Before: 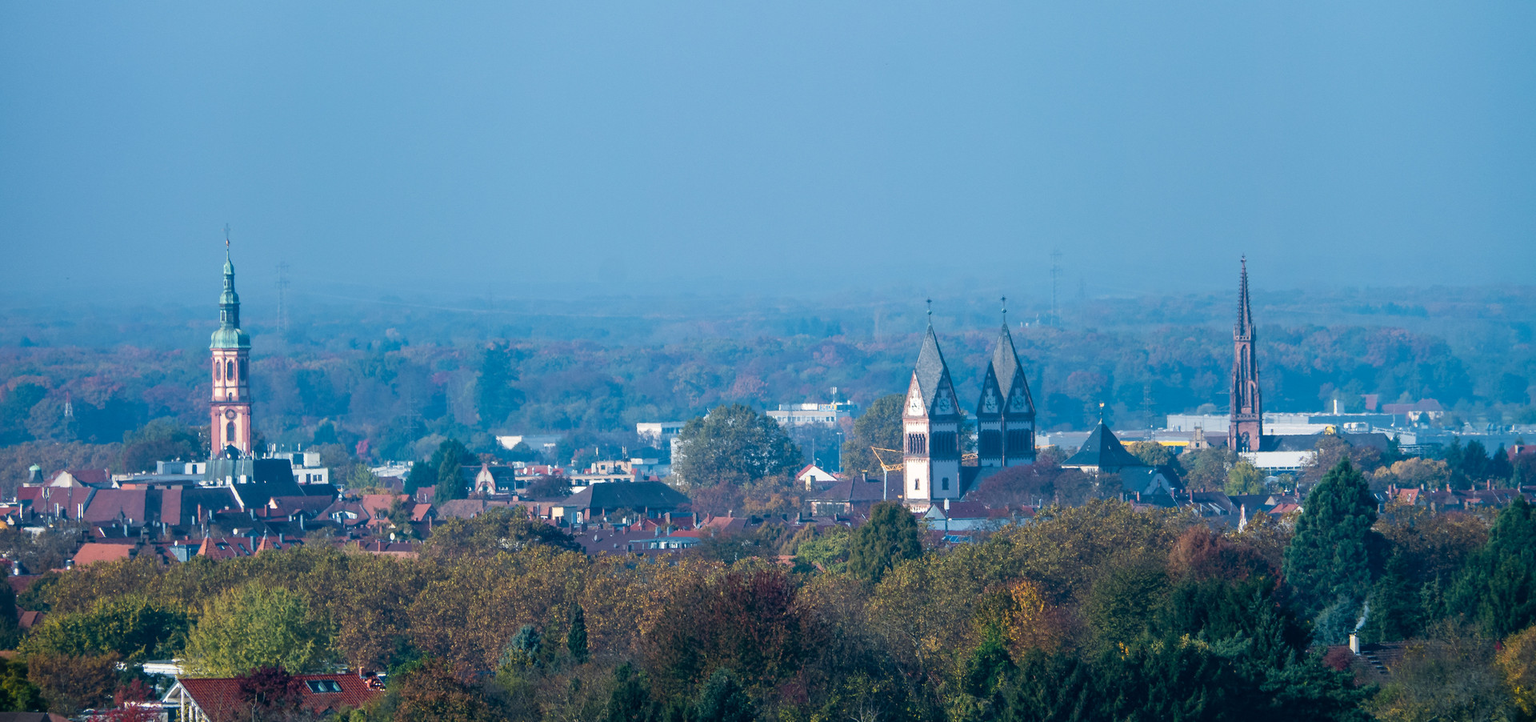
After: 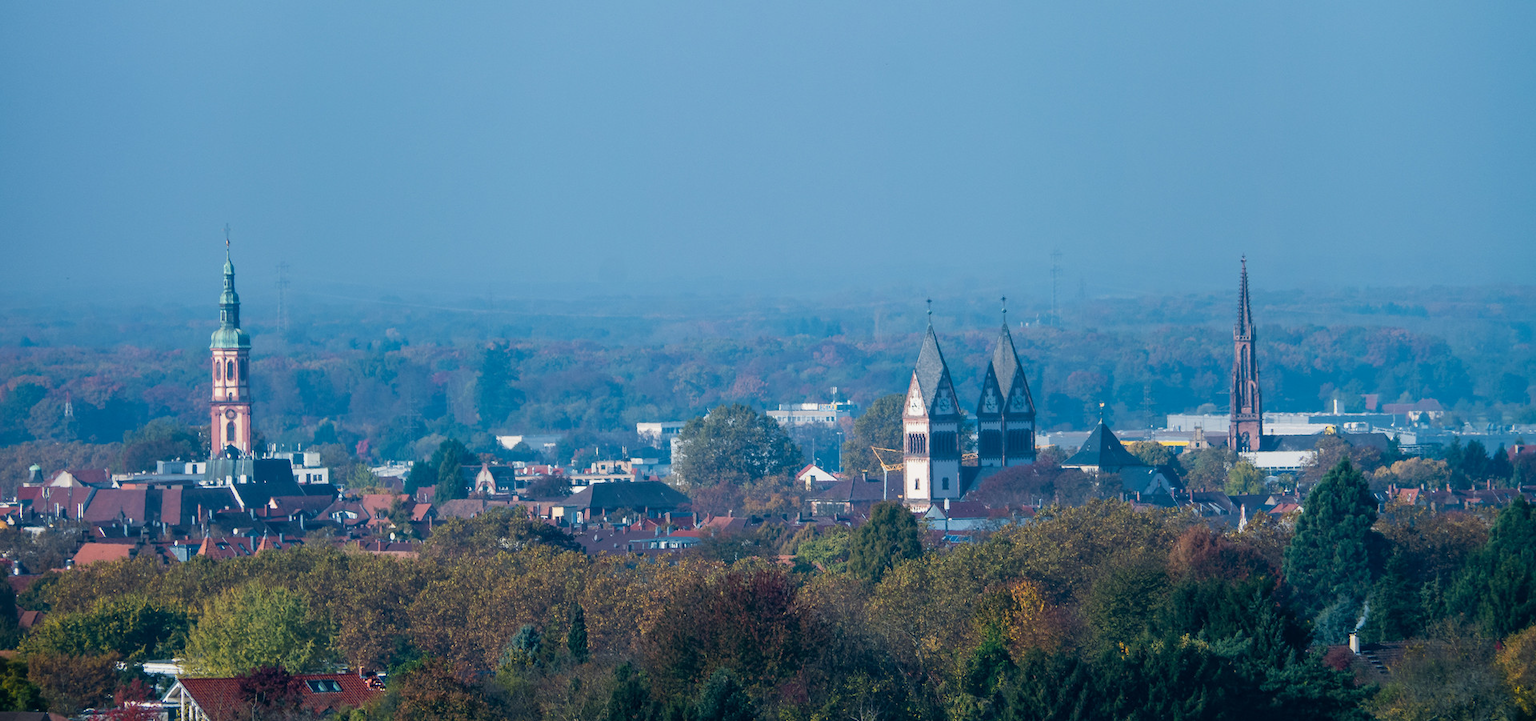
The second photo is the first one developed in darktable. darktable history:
exposure: exposure -0.153 EV, compensate highlight preservation false
white balance: emerald 1
